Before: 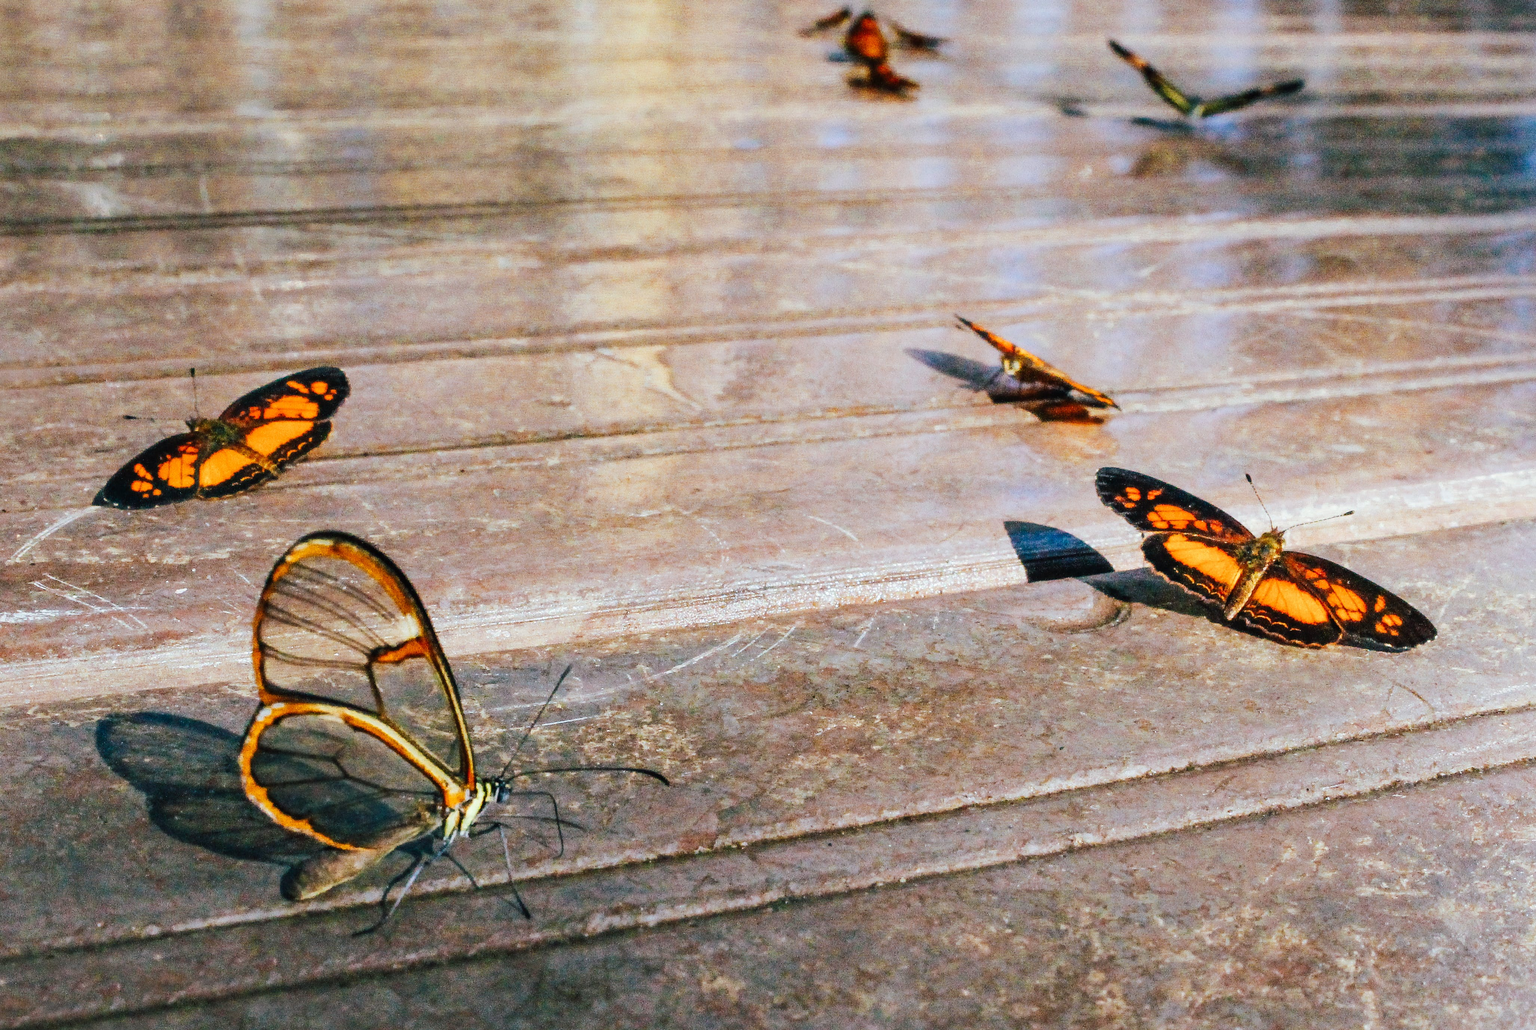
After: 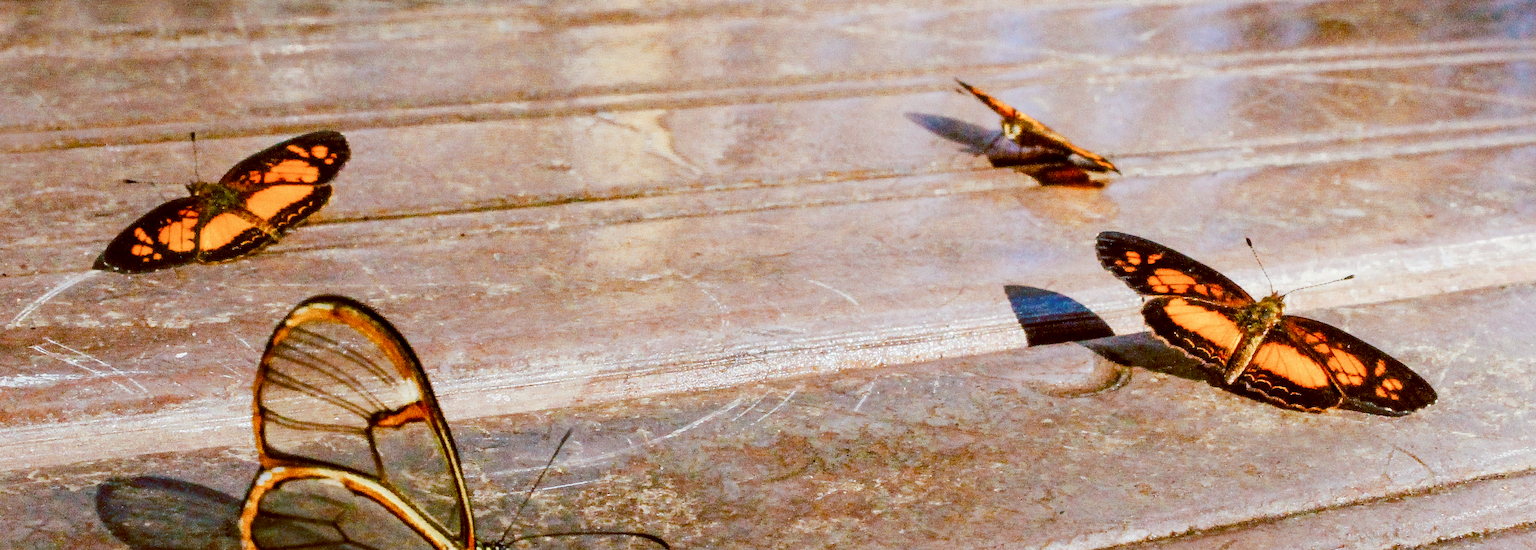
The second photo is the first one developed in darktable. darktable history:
color balance rgb: power › hue 210.86°, global offset › chroma 0.393%, global offset › hue 31.21°, perceptual saturation grading › global saturation 20%, perceptual saturation grading › highlights -50.417%, perceptual saturation grading › shadows 30.184%, global vibrance 20%
crop and rotate: top 22.969%, bottom 23.621%
